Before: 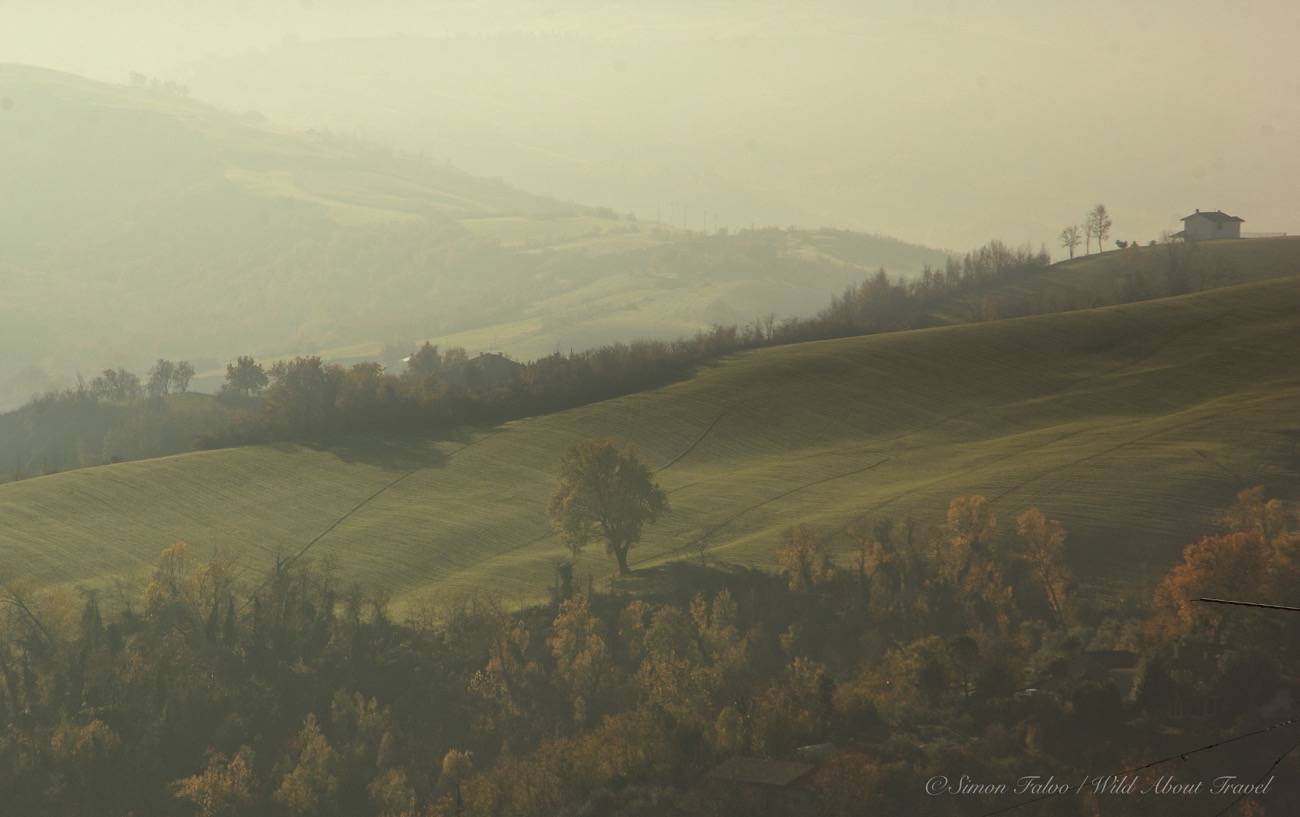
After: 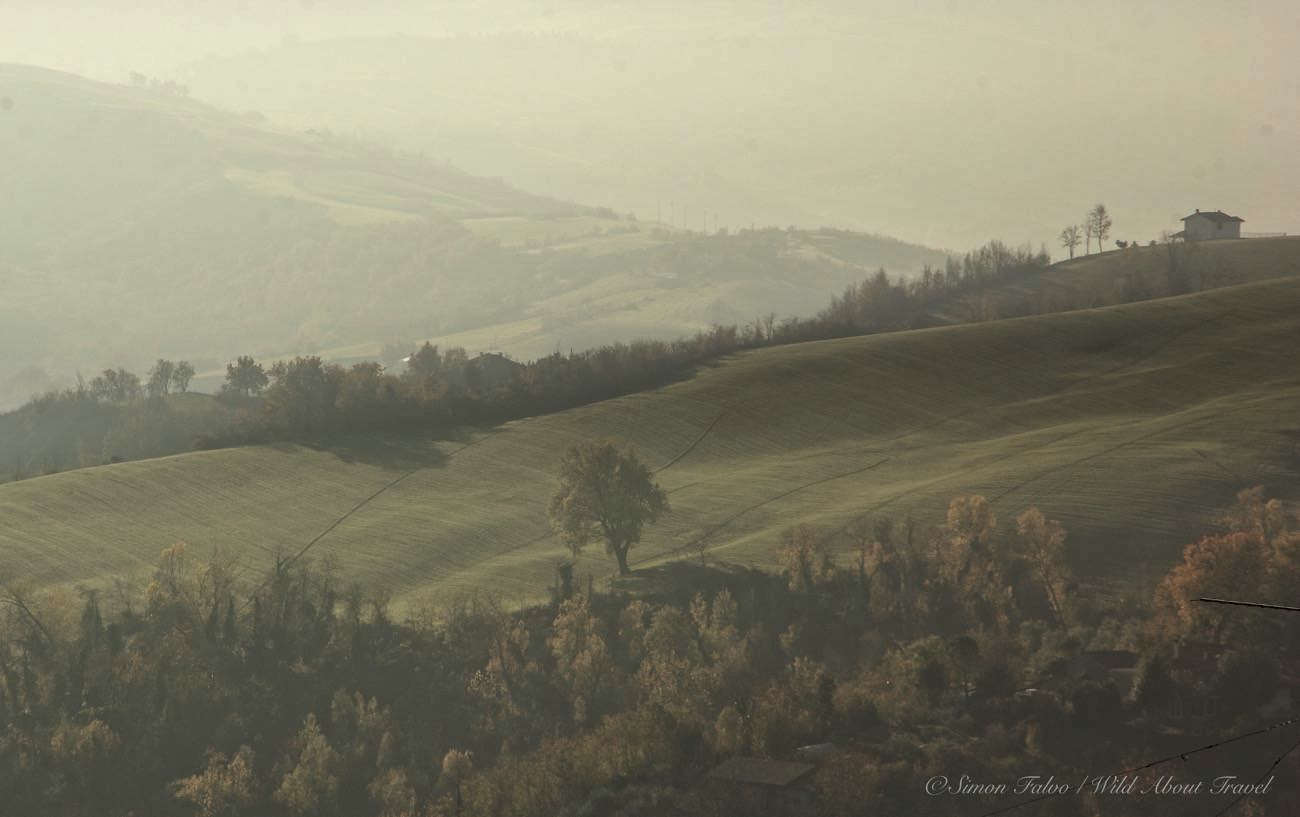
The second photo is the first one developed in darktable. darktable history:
local contrast: highlights 0%, shadows 0%, detail 133%
color correction: saturation 0.8
